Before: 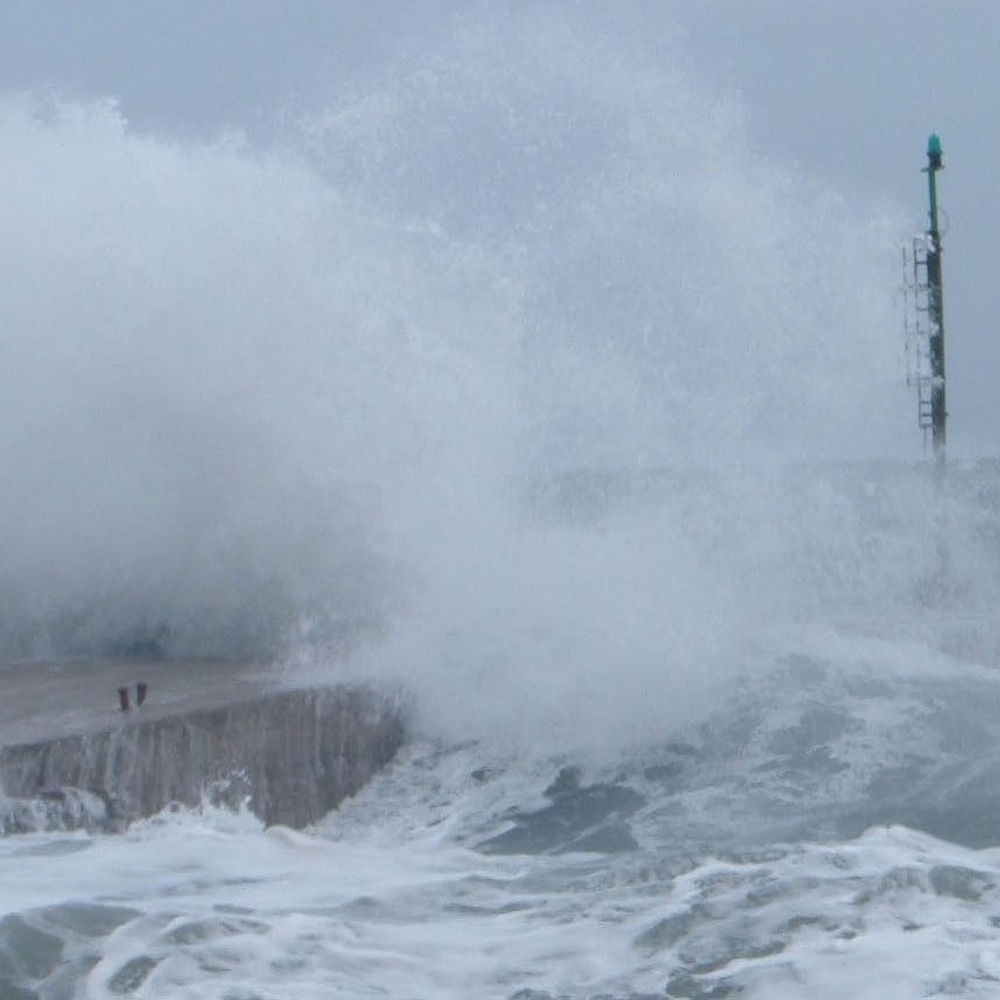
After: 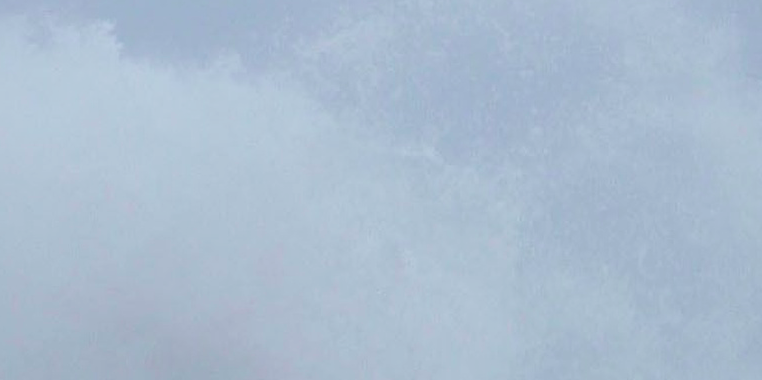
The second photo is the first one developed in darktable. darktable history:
velvia: on, module defaults
tone curve: curves: ch0 [(0, 0) (0.091, 0.066) (0.184, 0.16) (0.491, 0.519) (0.748, 0.765) (1, 0.919)]; ch1 [(0, 0) (0.179, 0.173) (0.322, 0.32) (0.424, 0.424) (0.502, 0.504) (0.56, 0.578) (0.631, 0.675) (0.777, 0.806) (1, 1)]; ch2 [(0, 0) (0.434, 0.447) (0.483, 0.487) (0.547, 0.573) (0.676, 0.673) (1, 1)], color space Lab, independent channels, preserve colors none
crop: left 0.579%, top 7.627%, right 23.167%, bottom 54.275%
